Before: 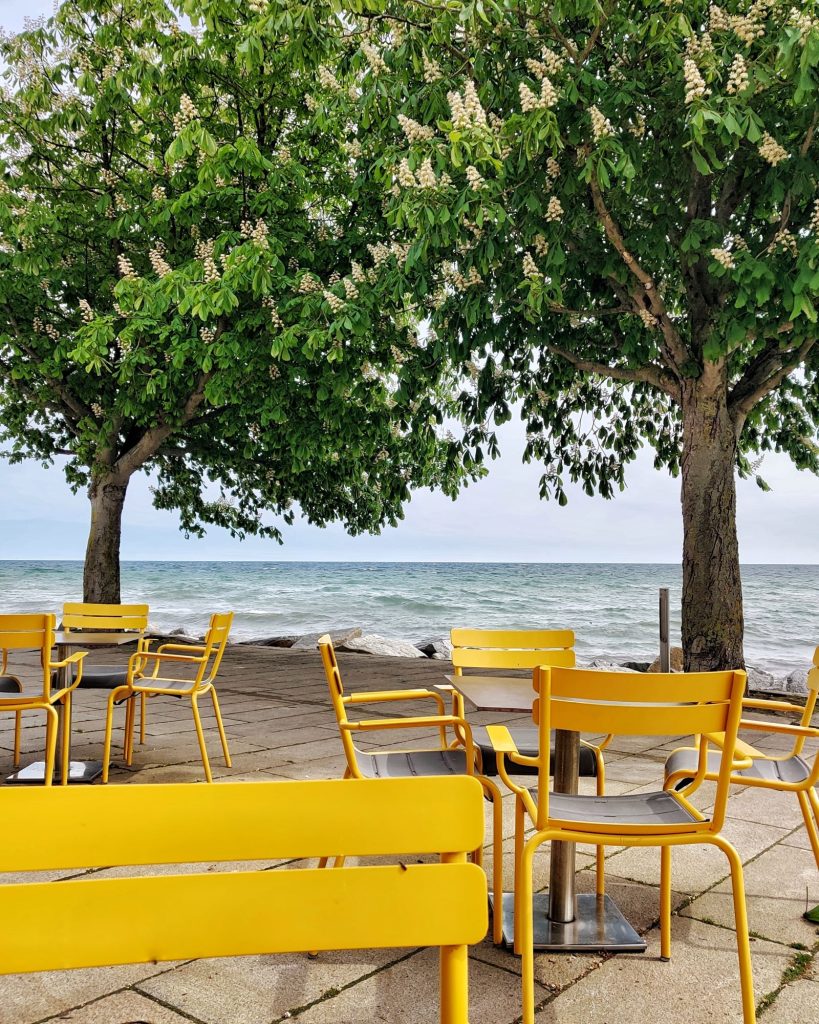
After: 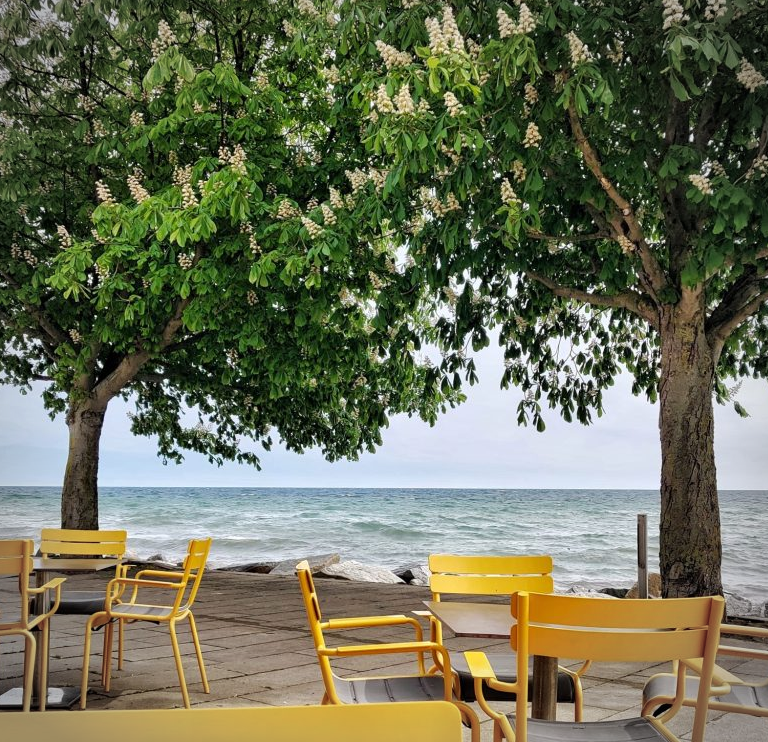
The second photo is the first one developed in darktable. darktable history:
crop: left 2.737%, top 7.287%, right 3.421%, bottom 20.179%
vignetting: automatic ratio true
